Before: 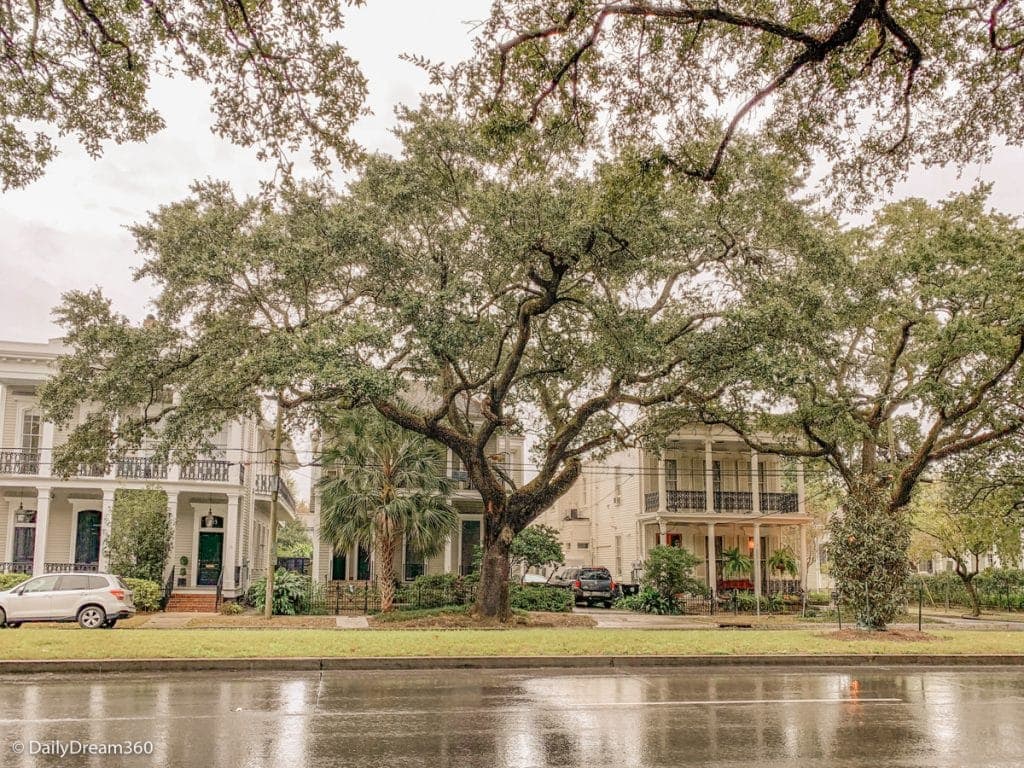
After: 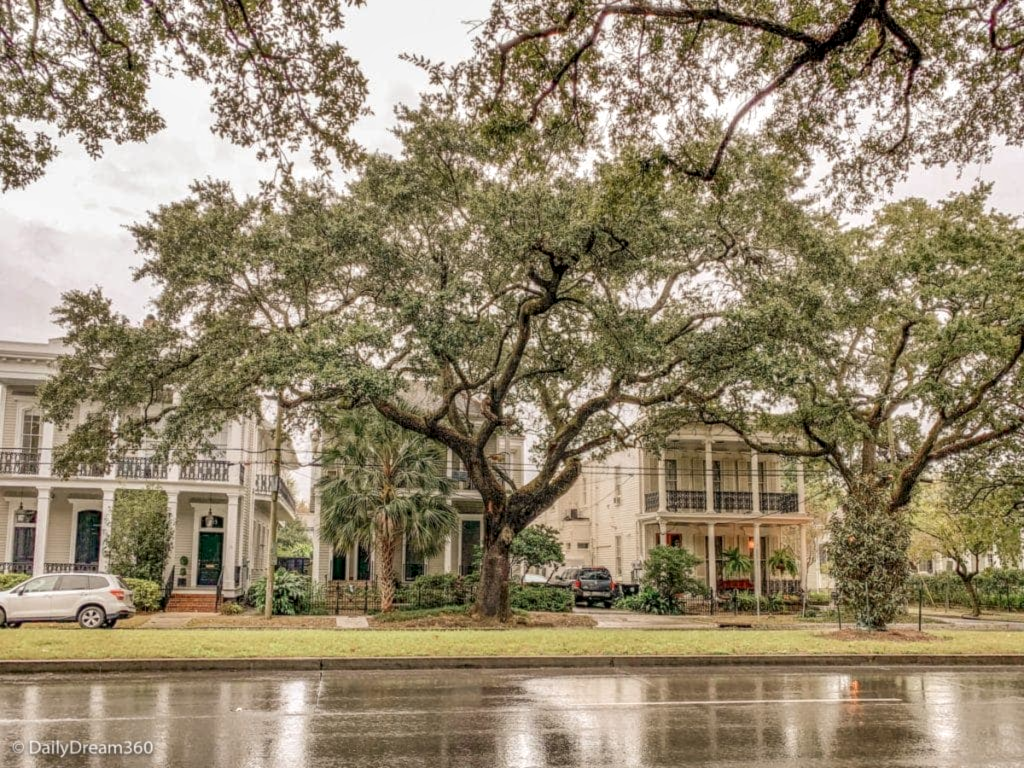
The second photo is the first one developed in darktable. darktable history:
local contrast: detail 130%
lowpass: radius 0.5, unbound 0
shadows and highlights: shadows 43.71, white point adjustment -1.46, soften with gaussian
